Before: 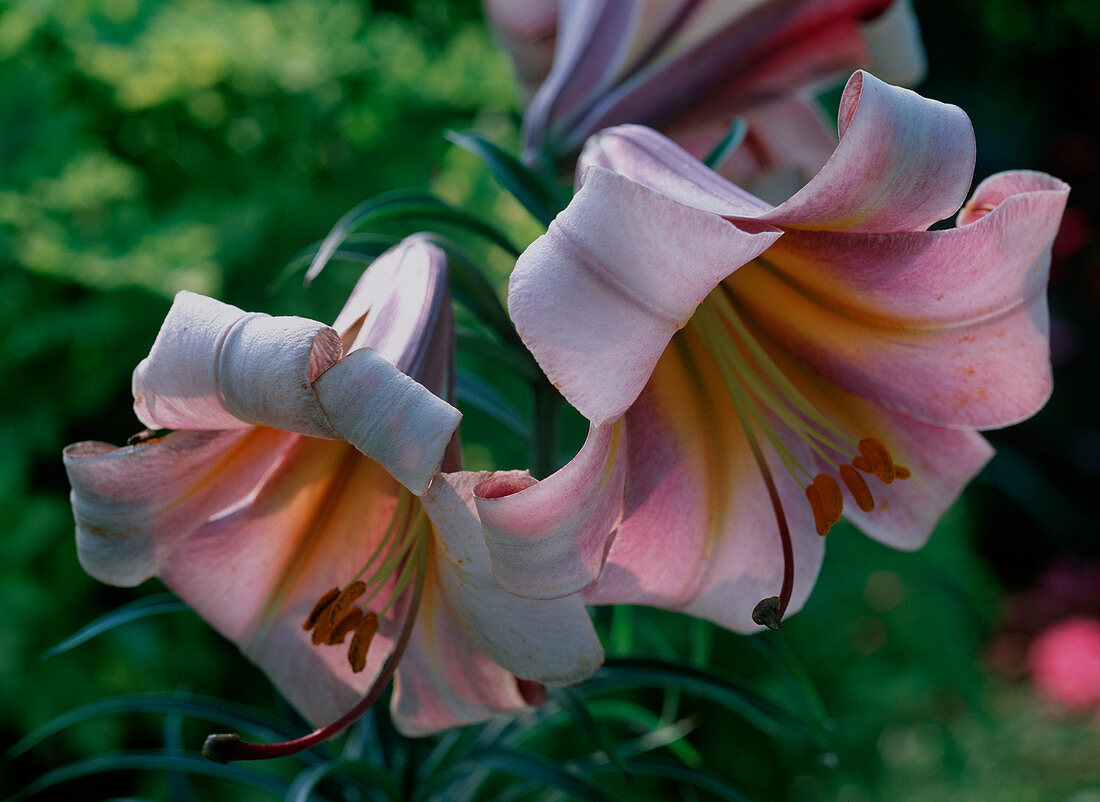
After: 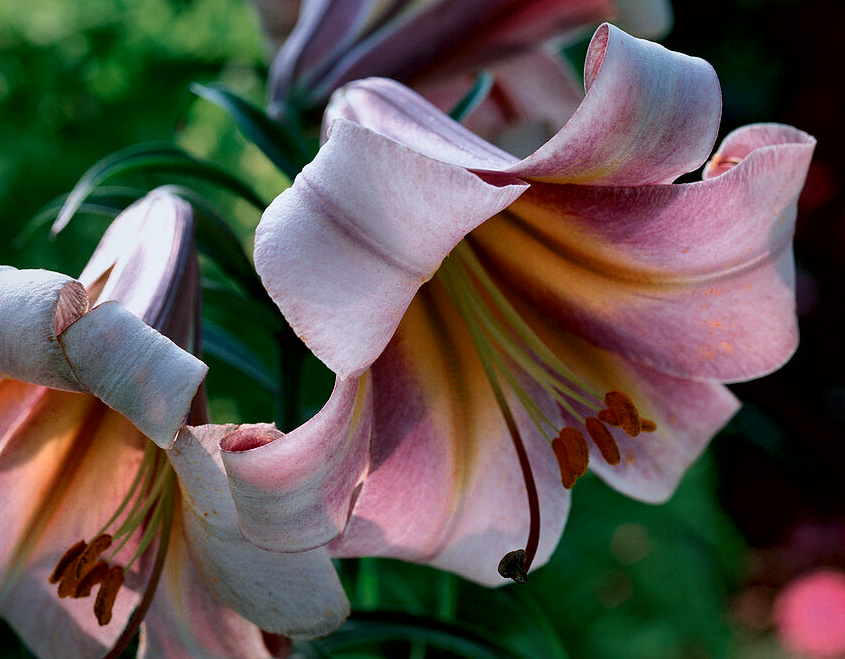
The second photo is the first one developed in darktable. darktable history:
local contrast: mode bilateral grid, contrast 70, coarseness 75, detail 180%, midtone range 0.2
color zones: curves: ch0 [(0, 0.465) (0.092, 0.596) (0.289, 0.464) (0.429, 0.453) (0.571, 0.464) (0.714, 0.455) (0.857, 0.462) (1, 0.465)]
exposure: exposure 0.082 EV, compensate highlight preservation false
color correction: highlights a* -2.81, highlights b* -2.73, shadows a* 2.27, shadows b* 2.99
crop: left 23.118%, top 5.87%, bottom 11.861%
